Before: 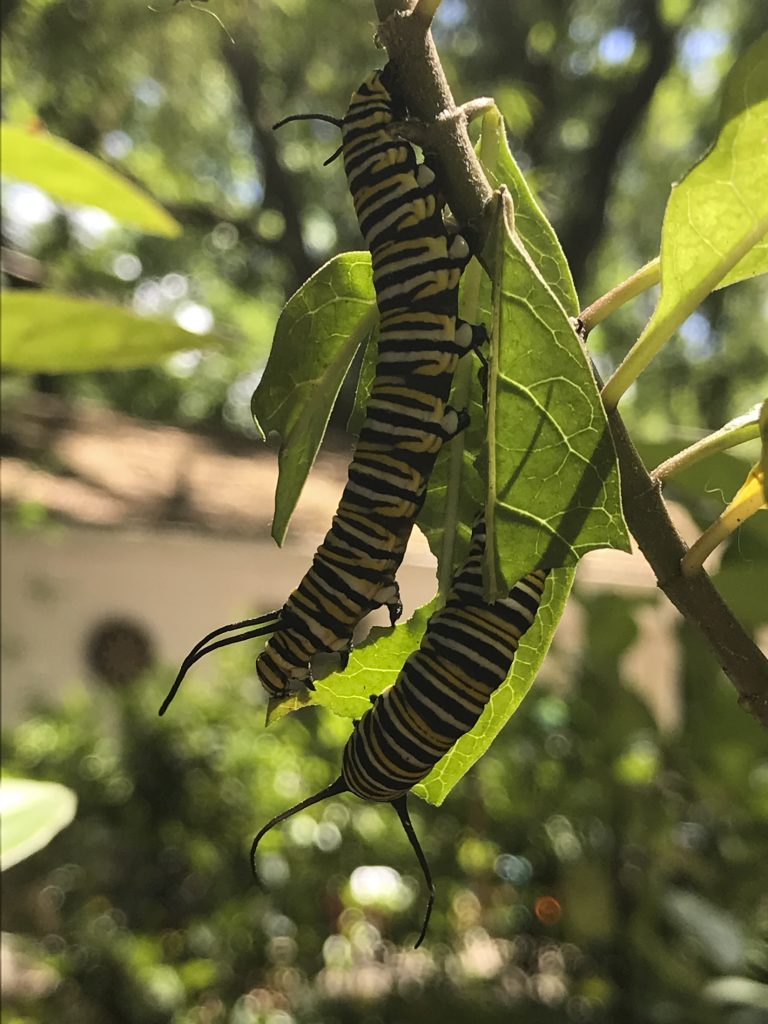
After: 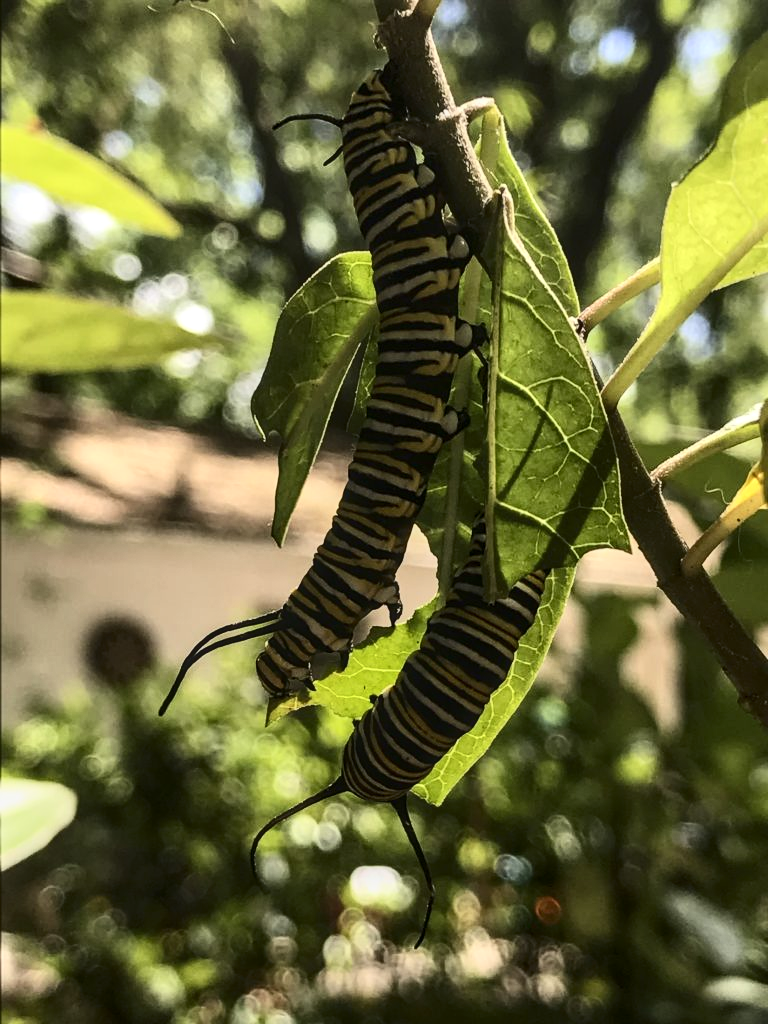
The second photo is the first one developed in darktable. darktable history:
local contrast: on, module defaults
contrast brightness saturation: contrast 0.28
